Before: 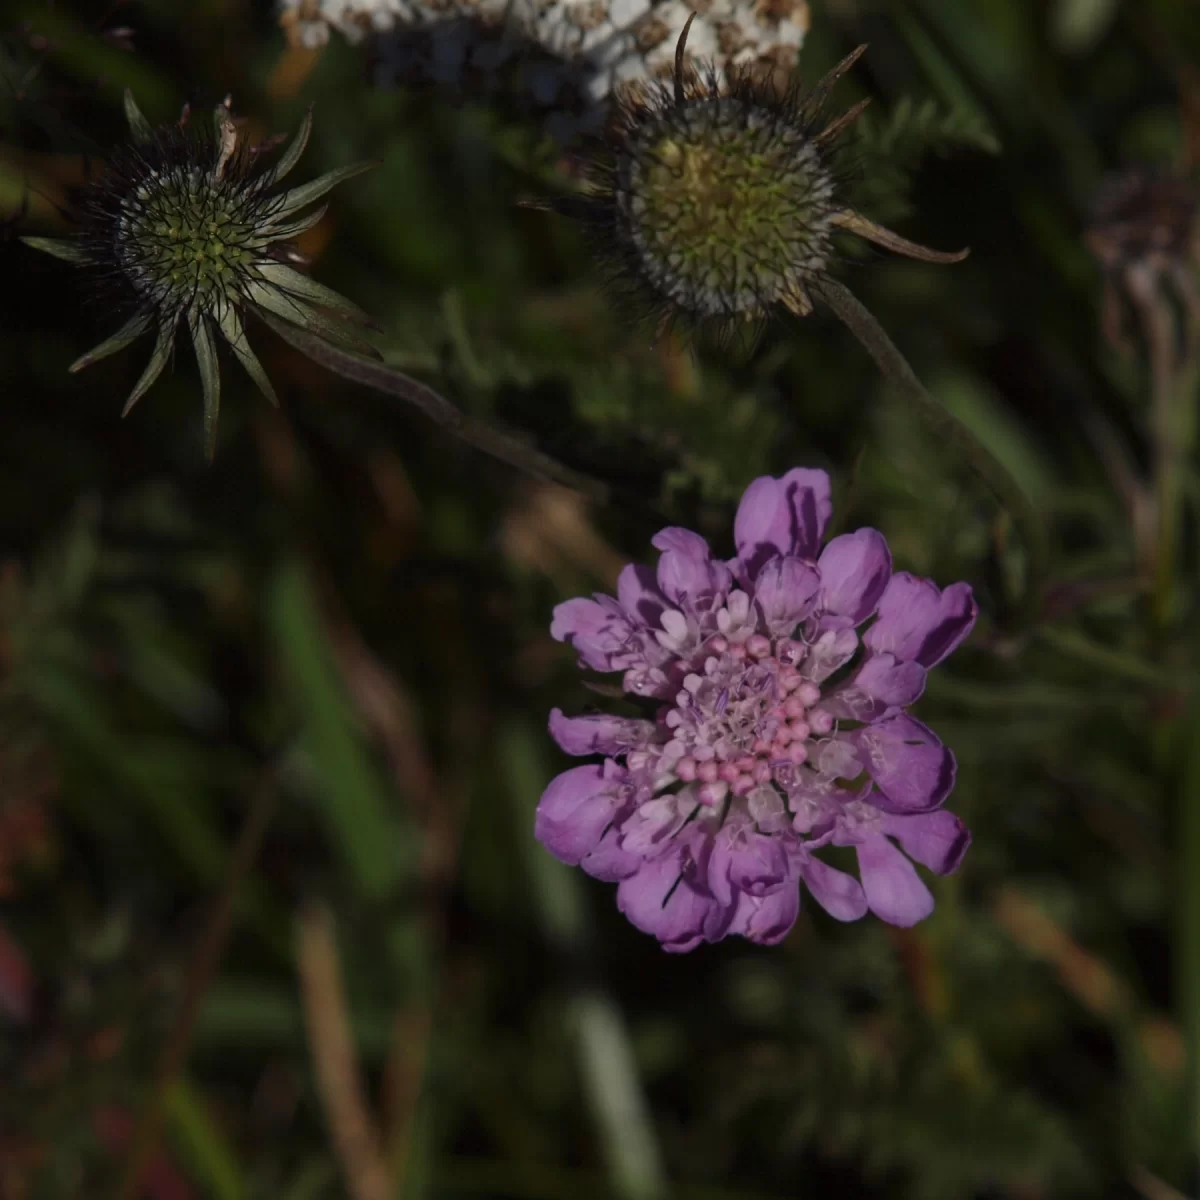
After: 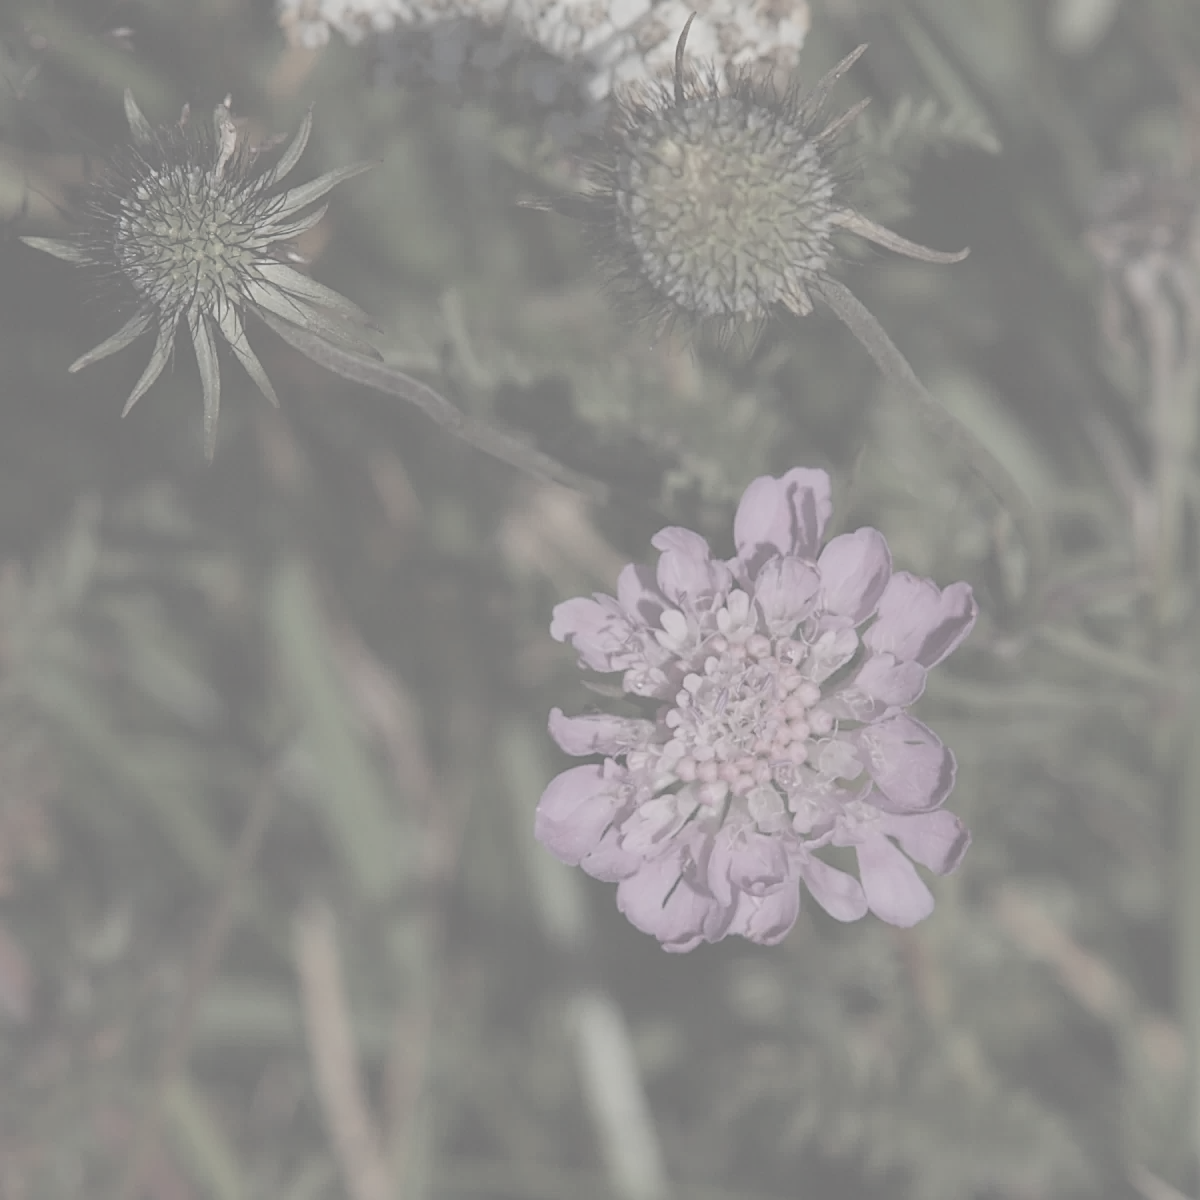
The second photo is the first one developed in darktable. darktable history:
contrast brightness saturation: contrast -0.33, brightness 0.736, saturation -0.764
sharpen: radius 1.922
